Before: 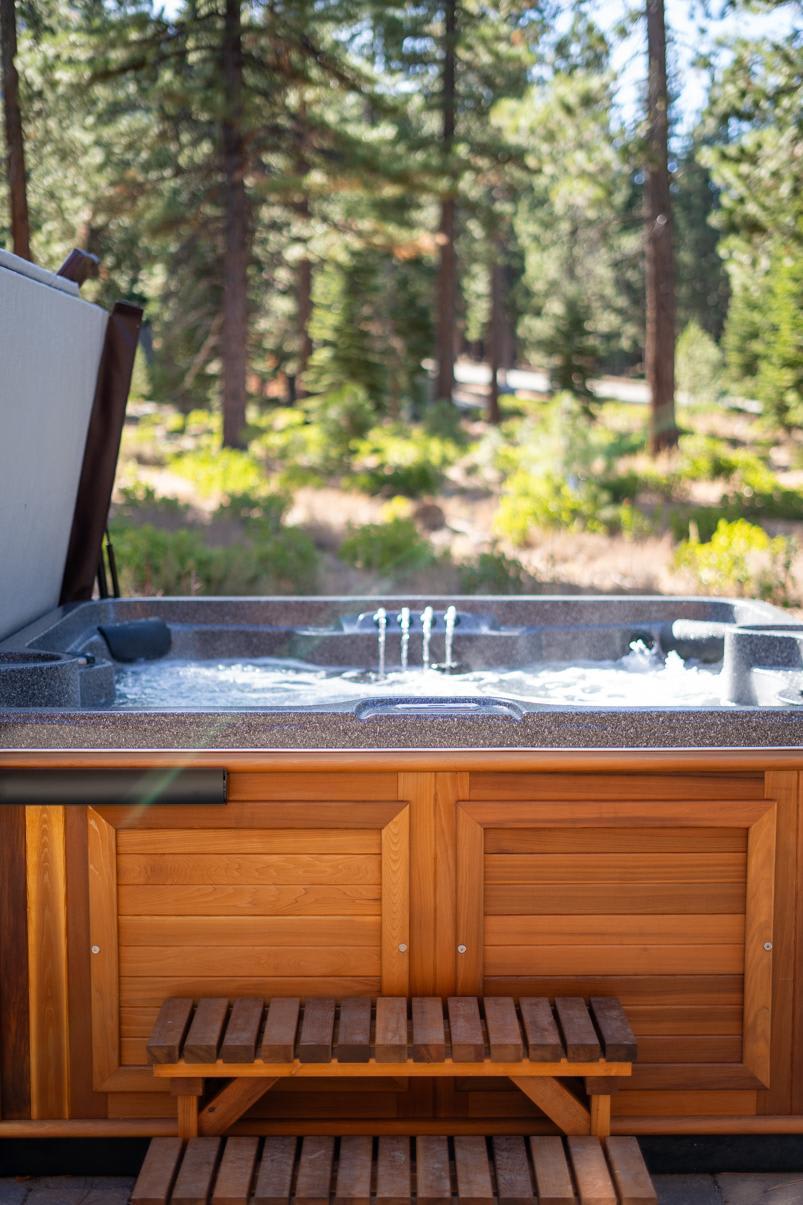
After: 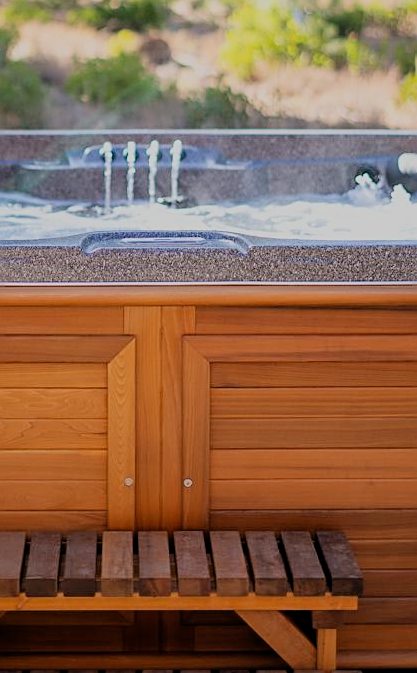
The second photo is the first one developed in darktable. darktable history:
crop: left 34.124%, top 38.714%, right 13.823%, bottom 5.388%
filmic rgb: middle gray luminance 29.88%, black relative exposure -8.97 EV, white relative exposure 7.01 EV, target black luminance 0%, hardness 2.95, latitude 2.89%, contrast 0.959, highlights saturation mix 4.27%, shadows ↔ highlights balance 11.97%, color science v6 (2022)
sharpen: on, module defaults
